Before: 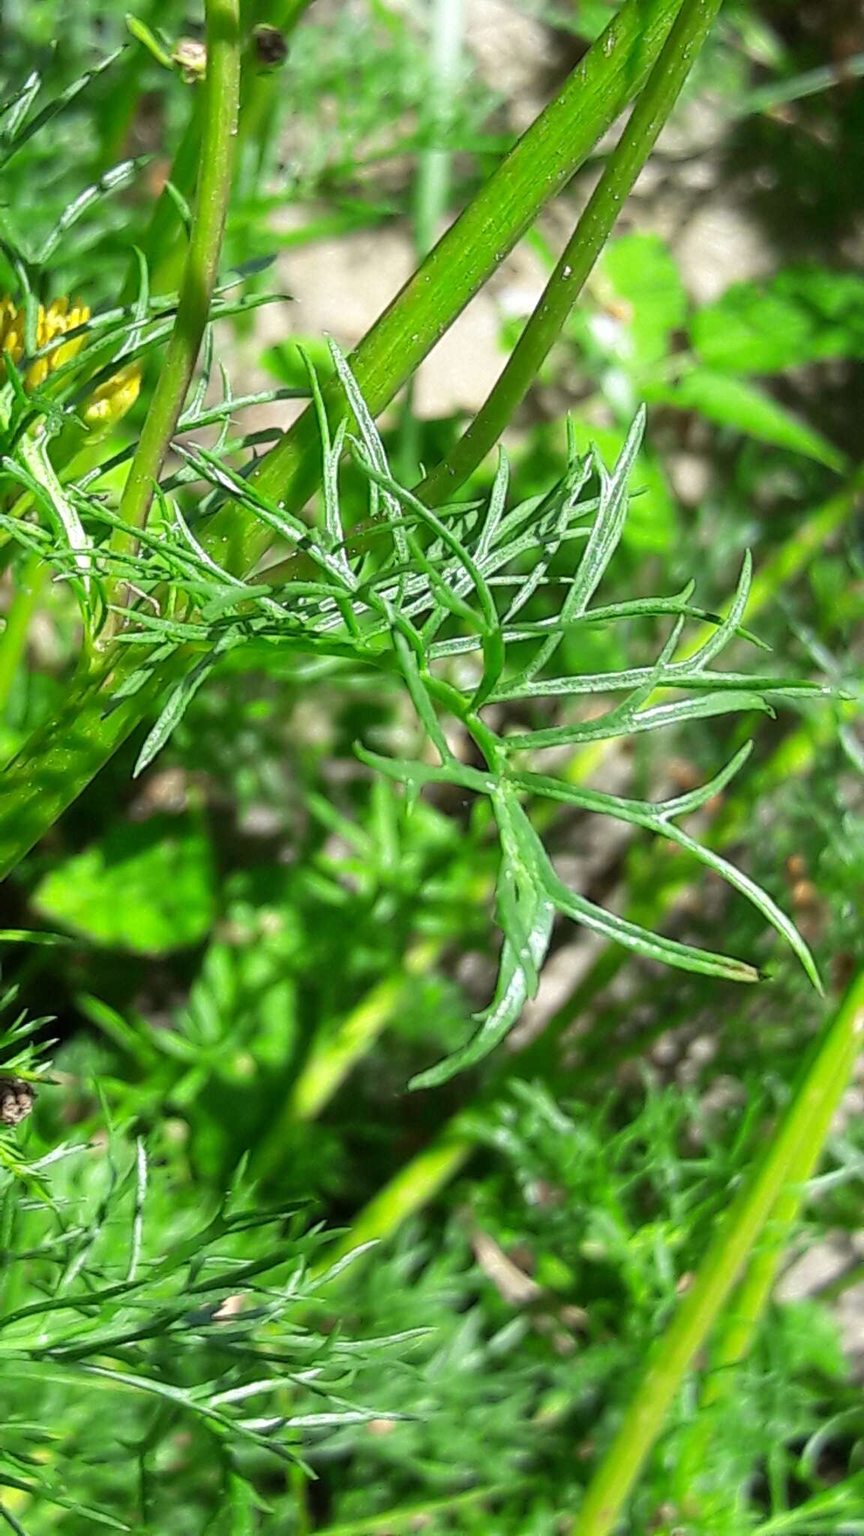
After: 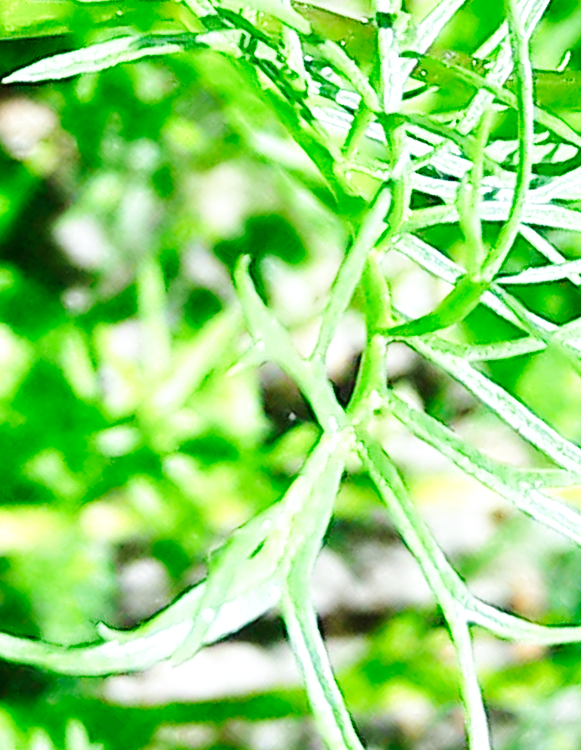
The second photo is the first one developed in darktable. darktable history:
crop and rotate: angle -44.72°, top 16.376%, right 0.933%, bottom 11.699%
color calibration: x 0.37, y 0.382, temperature 4315.51 K
exposure: exposure 0.6 EV, compensate exposure bias true, compensate highlight preservation false
base curve: curves: ch0 [(0, 0) (0, 0) (0.002, 0.001) (0.008, 0.003) (0.019, 0.011) (0.037, 0.037) (0.064, 0.11) (0.102, 0.232) (0.152, 0.379) (0.216, 0.524) (0.296, 0.665) (0.394, 0.789) (0.512, 0.881) (0.651, 0.945) (0.813, 0.986) (1, 1)], preserve colors none
